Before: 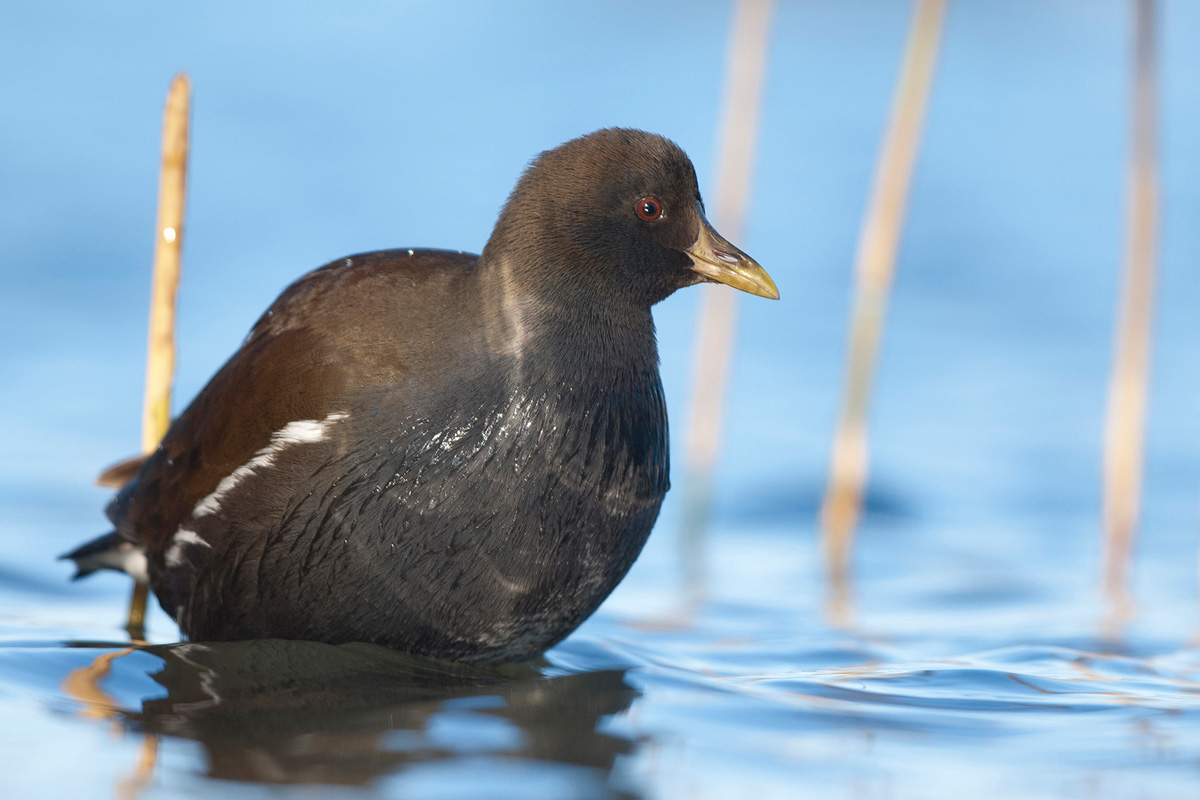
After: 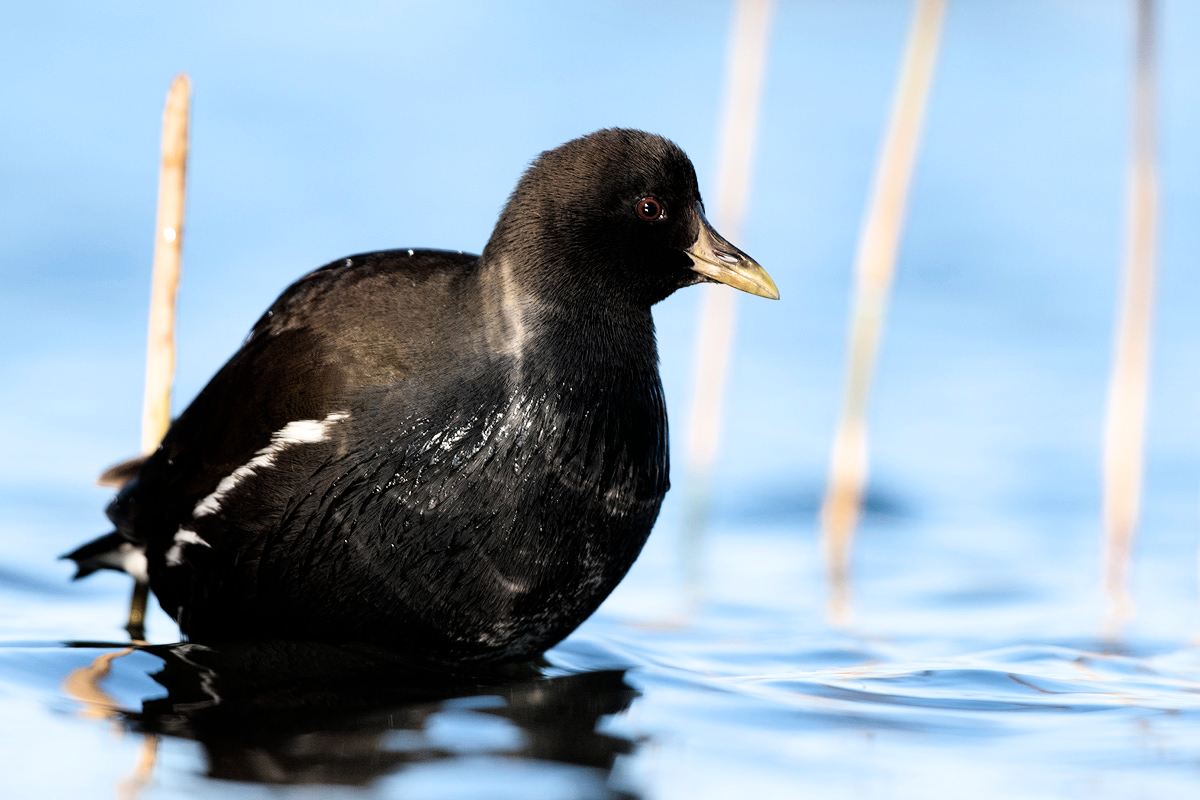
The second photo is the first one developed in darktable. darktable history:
filmic rgb: black relative exposure -3.76 EV, white relative exposure 2.39 EV, dynamic range scaling -49.84%, hardness 3.43, latitude 30.46%, contrast 1.816
tone equalizer: edges refinement/feathering 500, mask exposure compensation -1.57 EV, preserve details no
